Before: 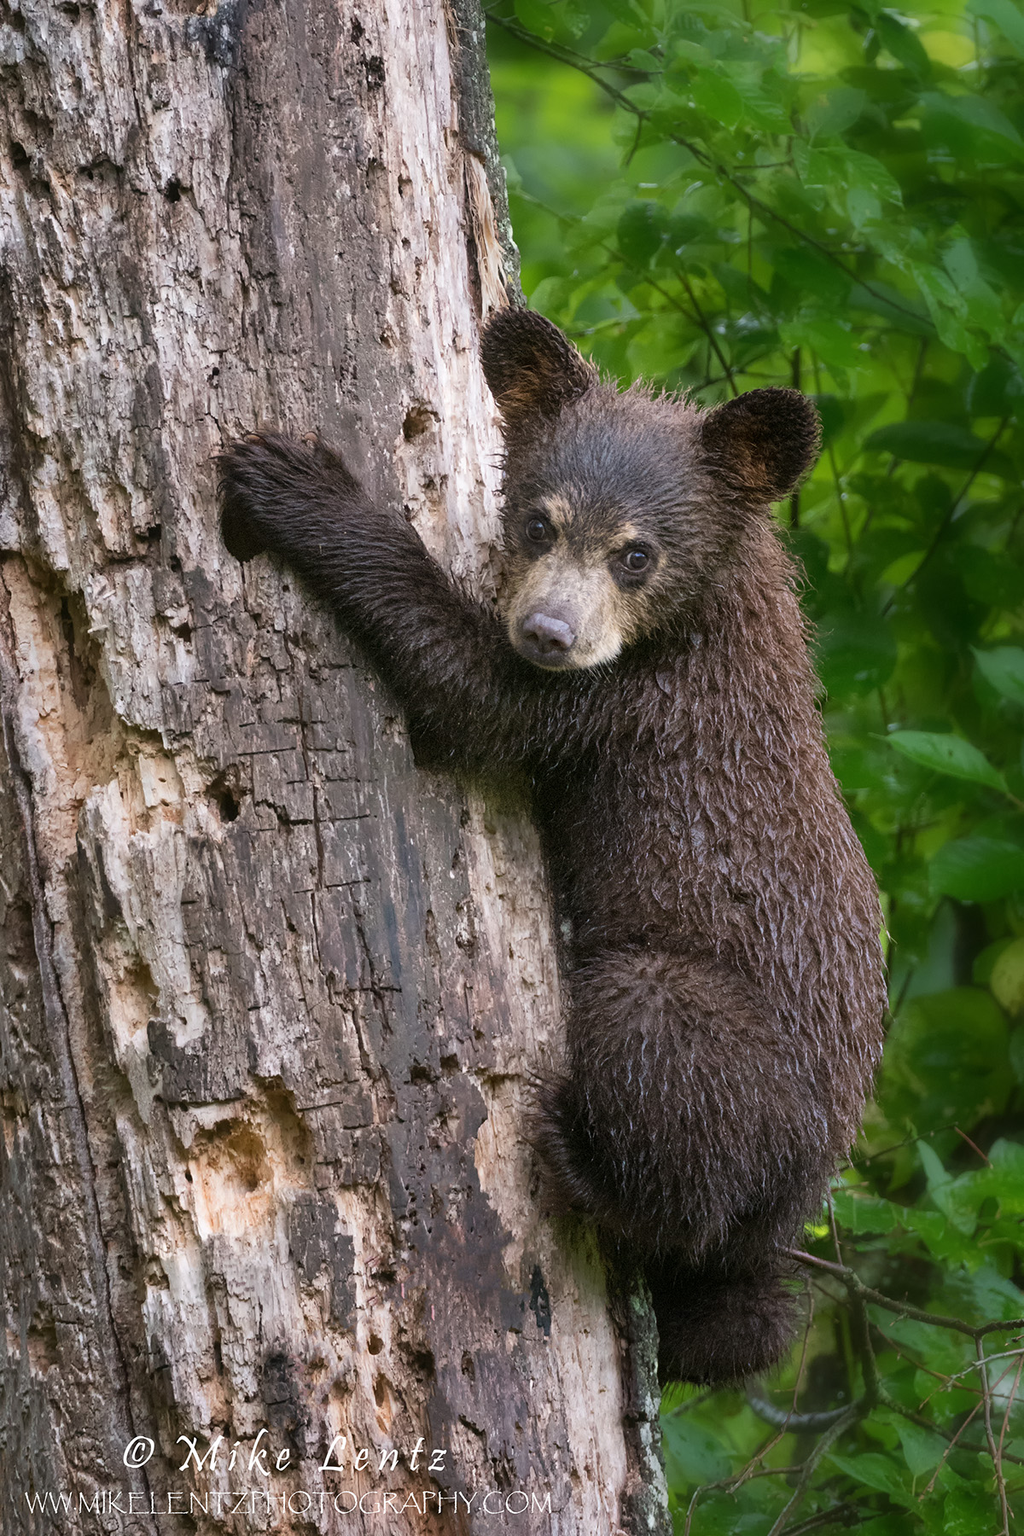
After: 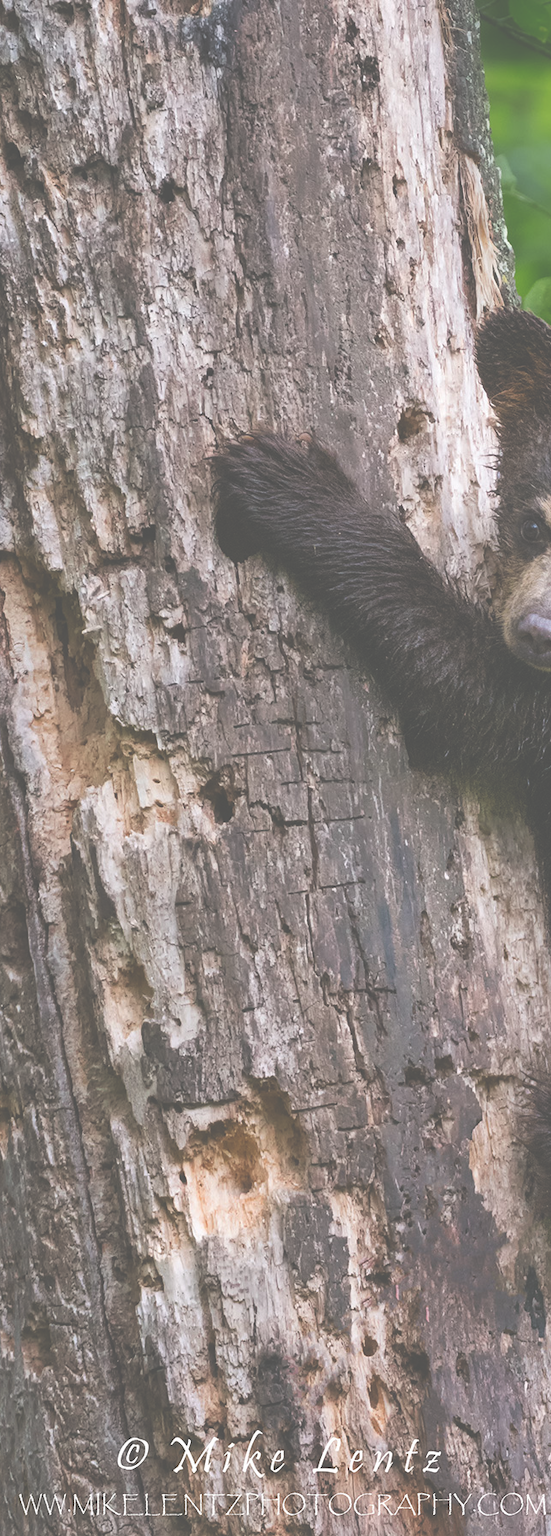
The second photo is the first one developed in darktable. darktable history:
crop: left 0.587%, right 45.588%, bottom 0.086%
color balance rgb: shadows fall-off 101%, linear chroma grading › mid-tones 7.63%, perceptual saturation grading › mid-tones 11.68%, mask middle-gray fulcrum 22.45%, global vibrance 10.11%, saturation formula JzAzBz (2021)
exposure: black level correction -0.087, compensate highlight preservation false
